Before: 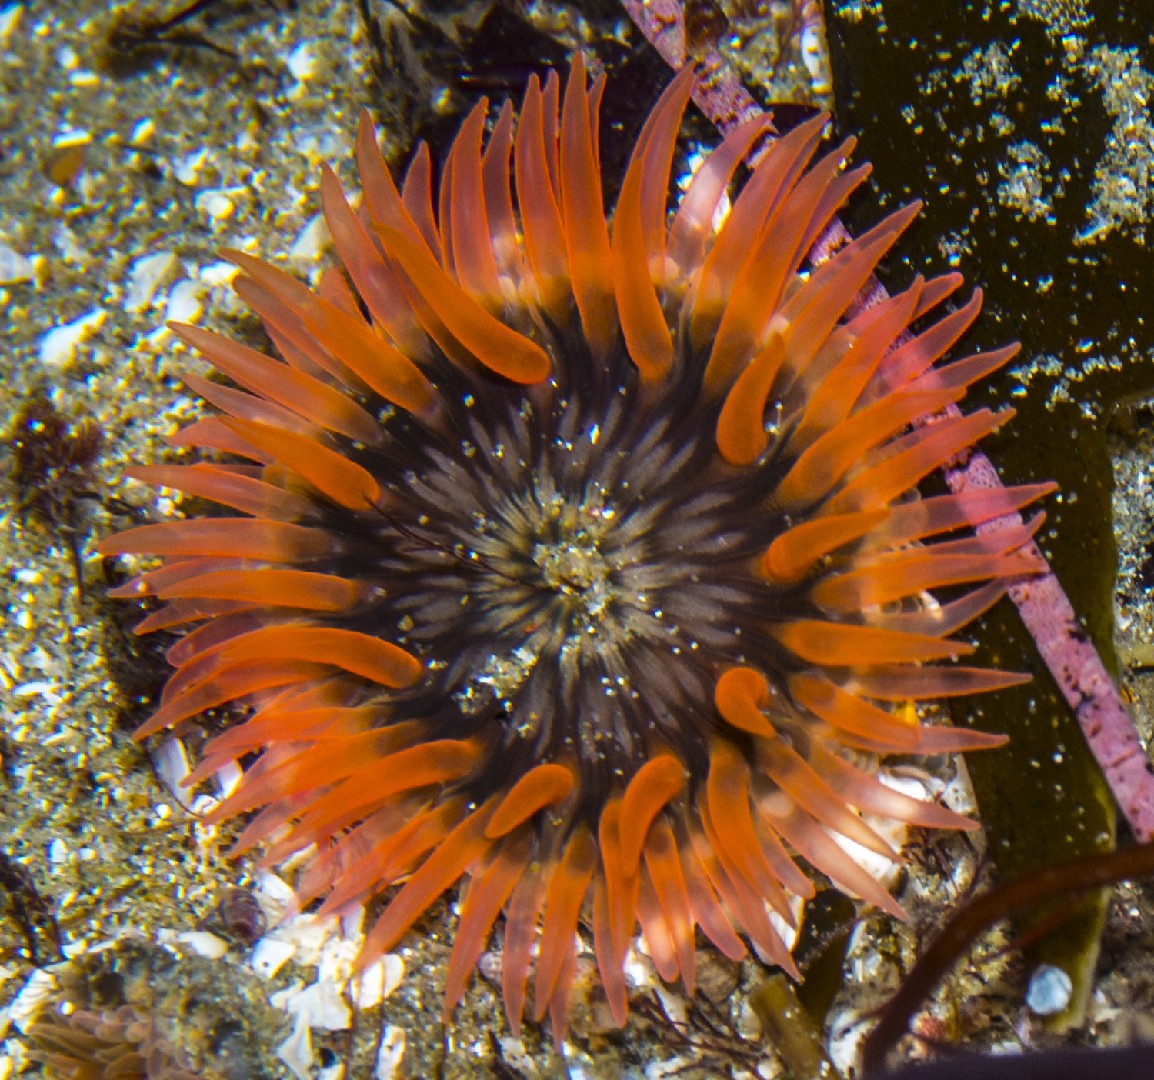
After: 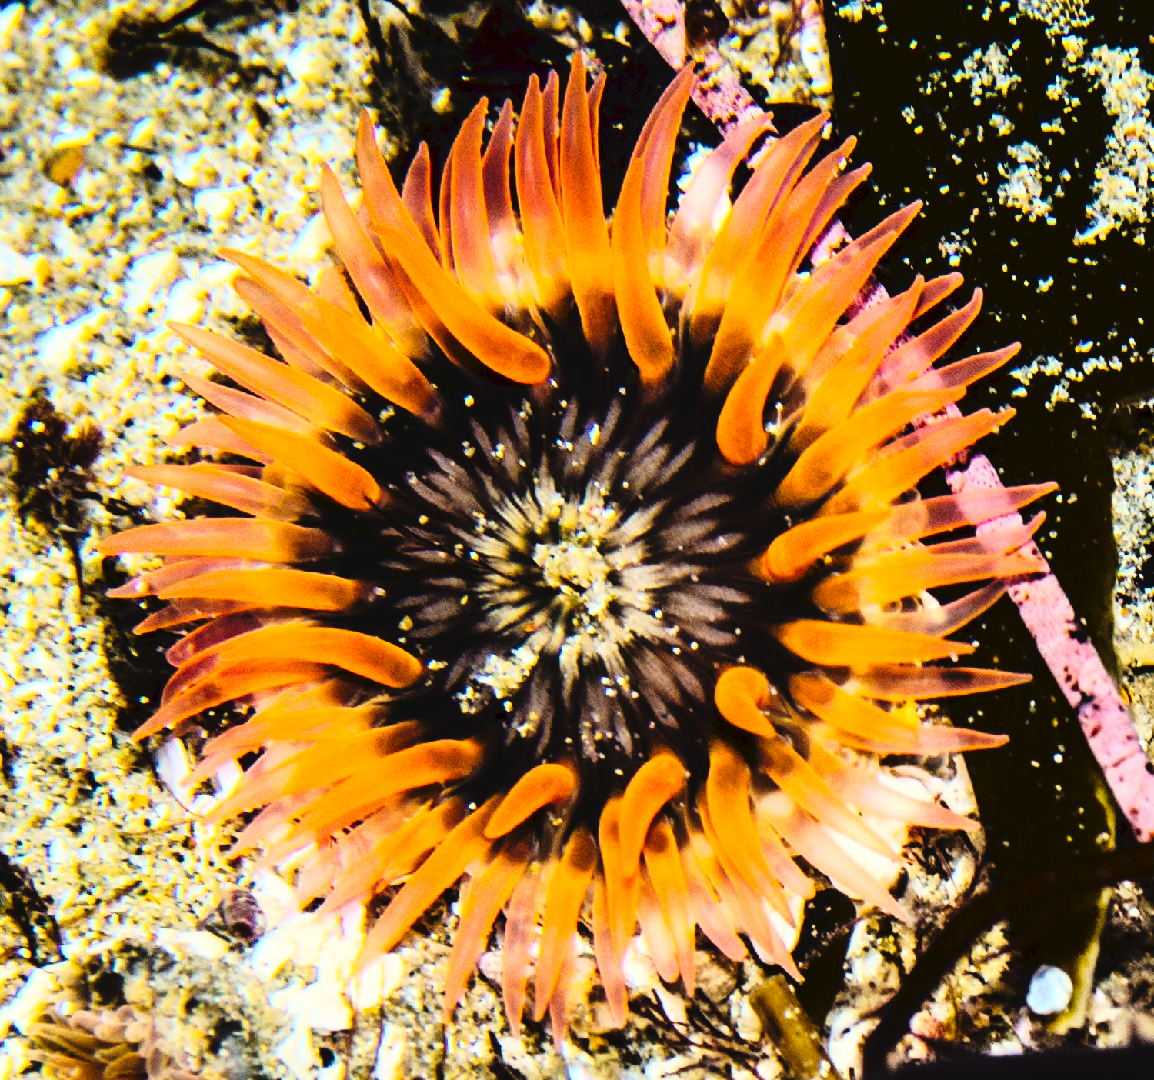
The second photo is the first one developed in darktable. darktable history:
rgb curve: curves: ch0 [(0, 0) (0.21, 0.15) (0.24, 0.21) (0.5, 0.75) (0.75, 0.96) (0.89, 0.99) (1, 1)]; ch1 [(0, 0.02) (0.21, 0.13) (0.25, 0.2) (0.5, 0.67) (0.75, 0.9) (0.89, 0.97) (1, 1)]; ch2 [(0, 0.02) (0.21, 0.13) (0.25, 0.2) (0.5, 0.67) (0.75, 0.9) (0.89, 0.97) (1, 1)], compensate middle gray true
tone curve: curves: ch0 [(0, 0) (0.003, 0.042) (0.011, 0.043) (0.025, 0.047) (0.044, 0.059) (0.069, 0.07) (0.1, 0.085) (0.136, 0.107) (0.177, 0.139) (0.224, 0.185) (0.277, 0.258) (0.335, 0.34) (0.399, 0.434) (0.468, 0.526) (0.543, 0.623) (0.623, 0.709) (0.709, 0.794) (0.801, 0.866) (0.898, 0.919) (1, 1)], preserve colors none
white balance: red 1.029, blue 0.92
exposure: black level correction 0.005, exposure 0.014 EV, compensate highlight preservation false
